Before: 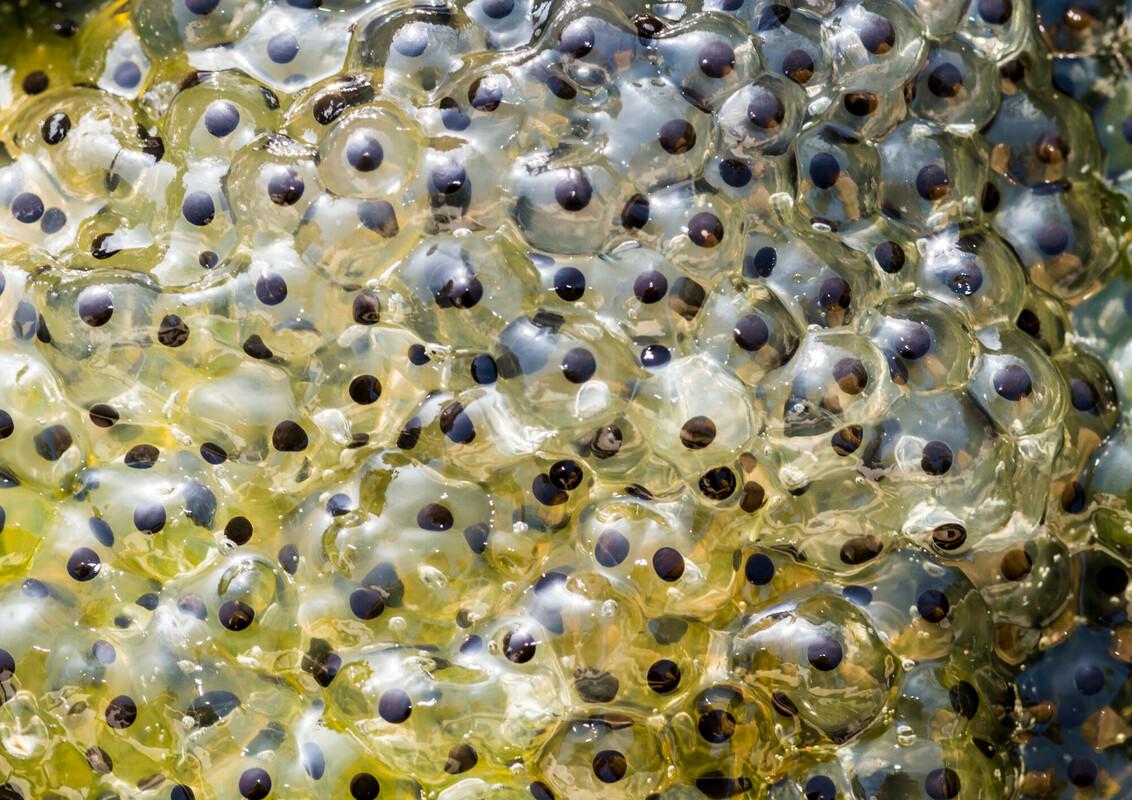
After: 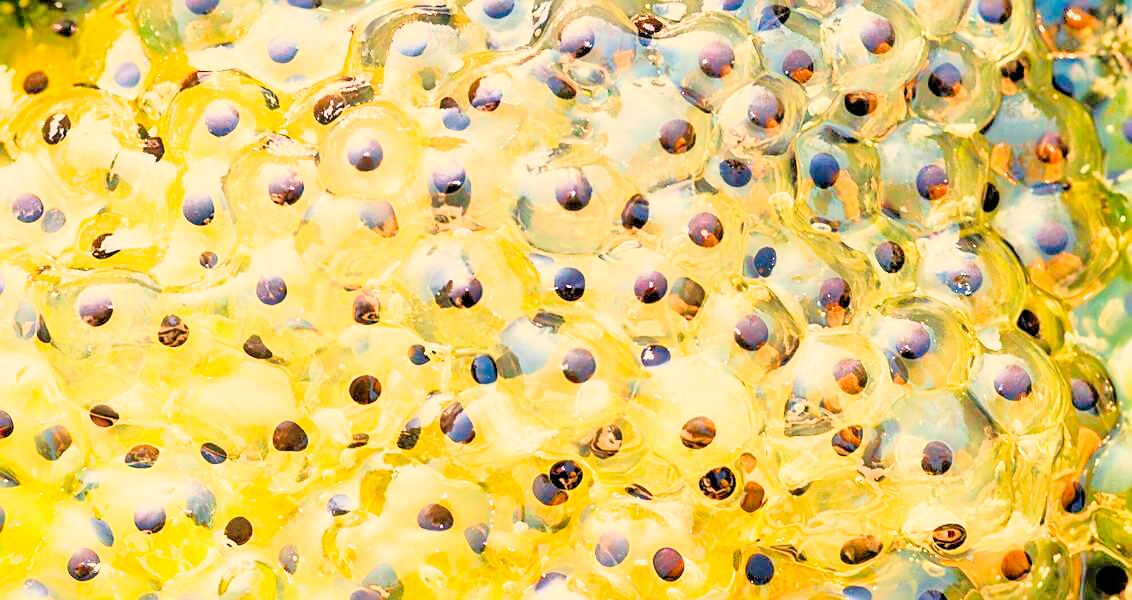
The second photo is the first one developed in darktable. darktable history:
crop: bottom 24.988%
white balance: red 1.123, blue 0.83
tone equalizer: -7 EV 0.15 EV, -6 EV 0.6 EV, -5 EV 1.15 EV, -4 EV 1.33 EV, -3 EV 1.15 EV, -2 EV 0.6 EV, -1 EV 0.15 EV, mask exposure compensation -0.5 EV
sharpen: on, module defaults
exposure: black level correction 0, exposure 1.675 EV, compensate exposure bias true, compensate highlight preservation false
filmic rgb: black relative exposure -7.15 EV, white relative exposure 5.36 EV, hardness 3.02
contrast brightness saturation: contrast 0.2, brightness 0.2, saturation 0.8
